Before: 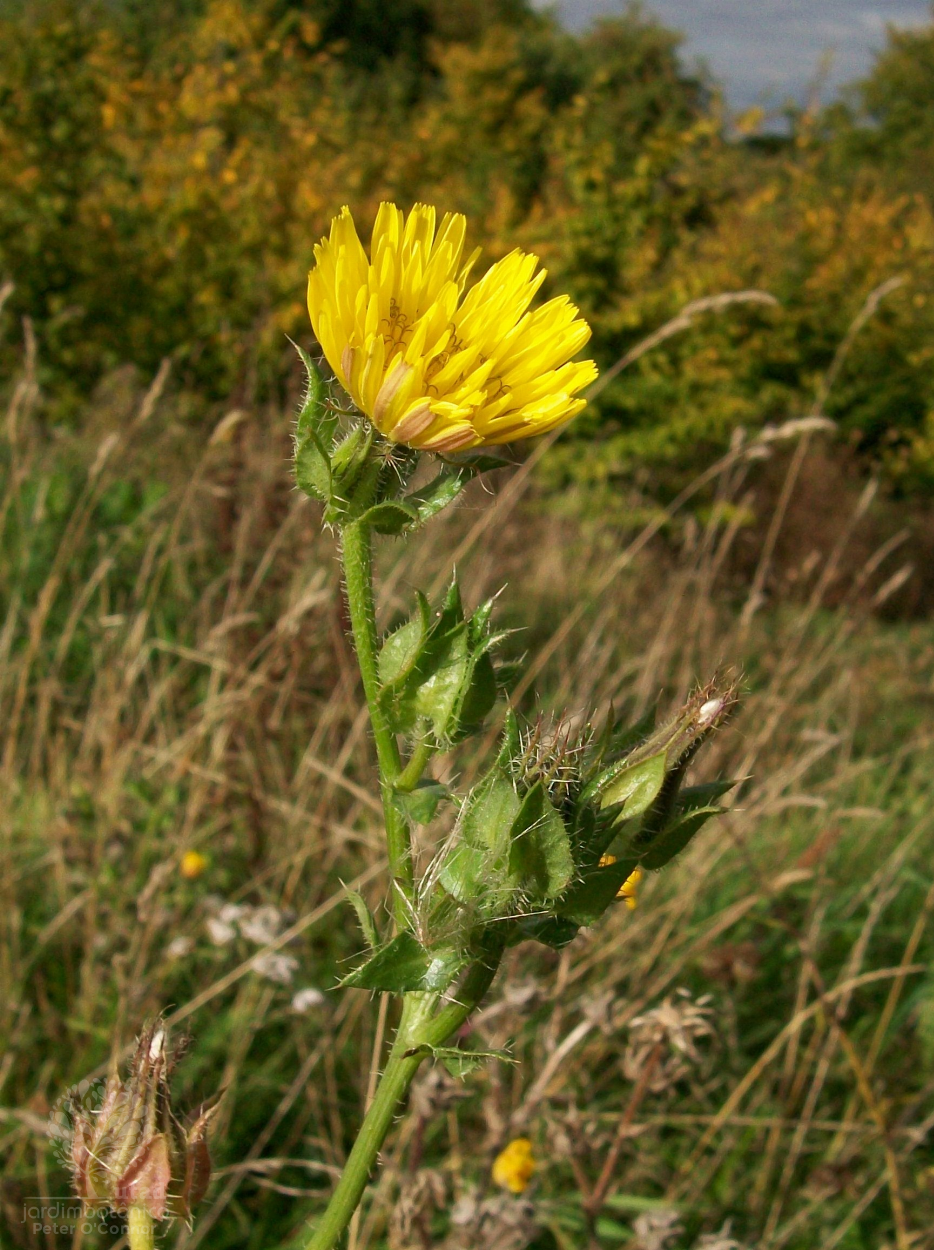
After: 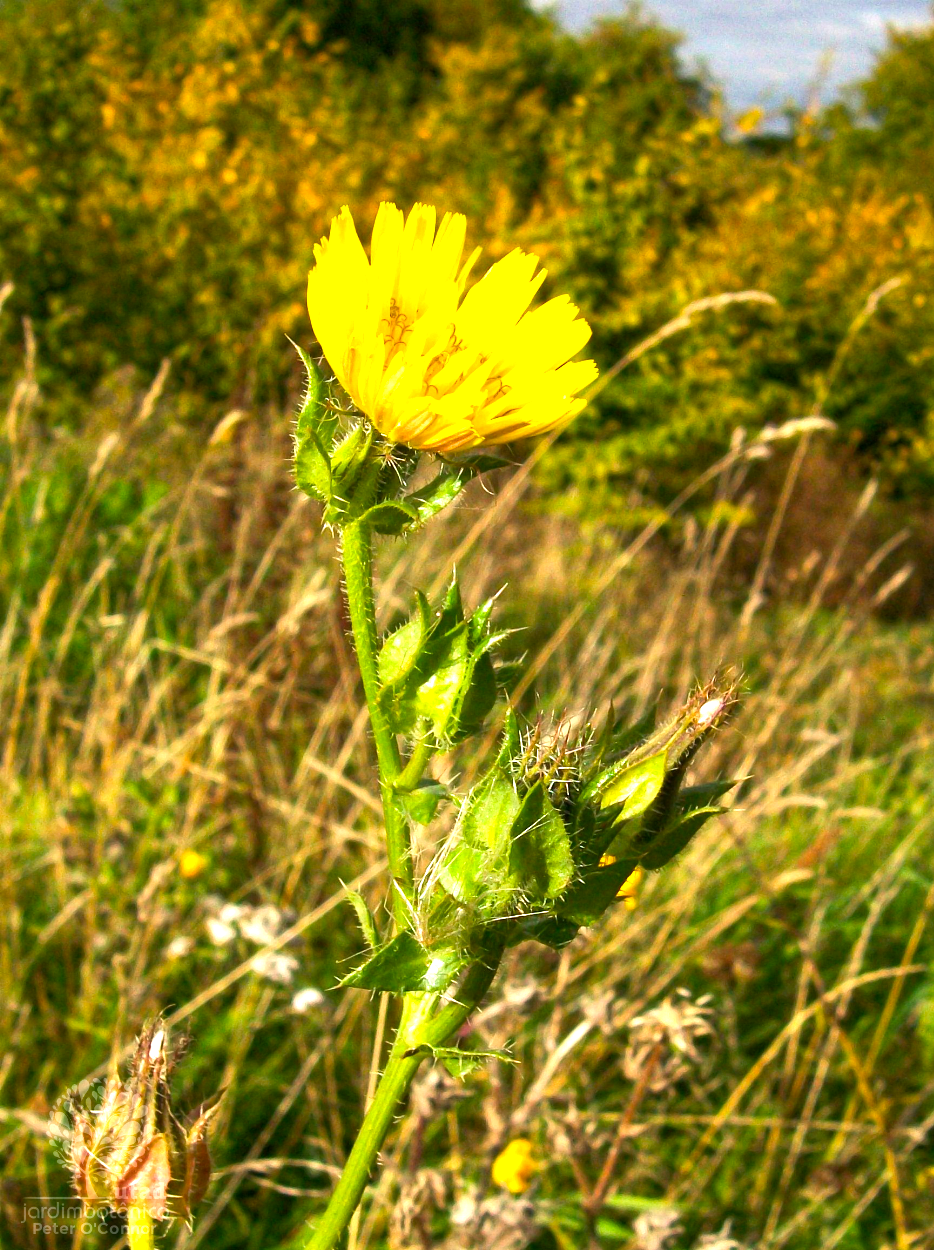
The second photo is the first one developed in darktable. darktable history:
color balance rgb: perceptual saturation grading › global saturation 19.96%, perceptual brilliance grading › global brilliance 30.663%, perceptual brilliance grading › highlights 12.262%, perceptual brilliance grading › mid-tones 24.305%
